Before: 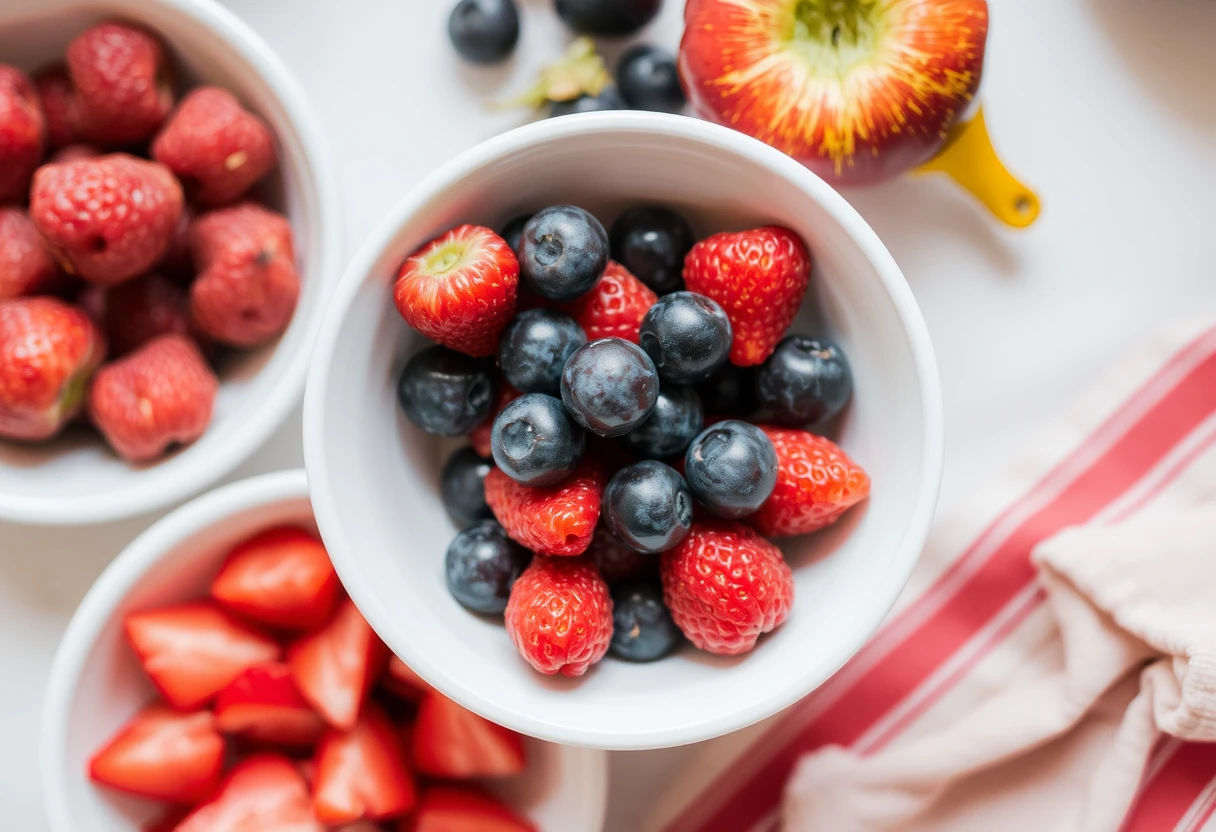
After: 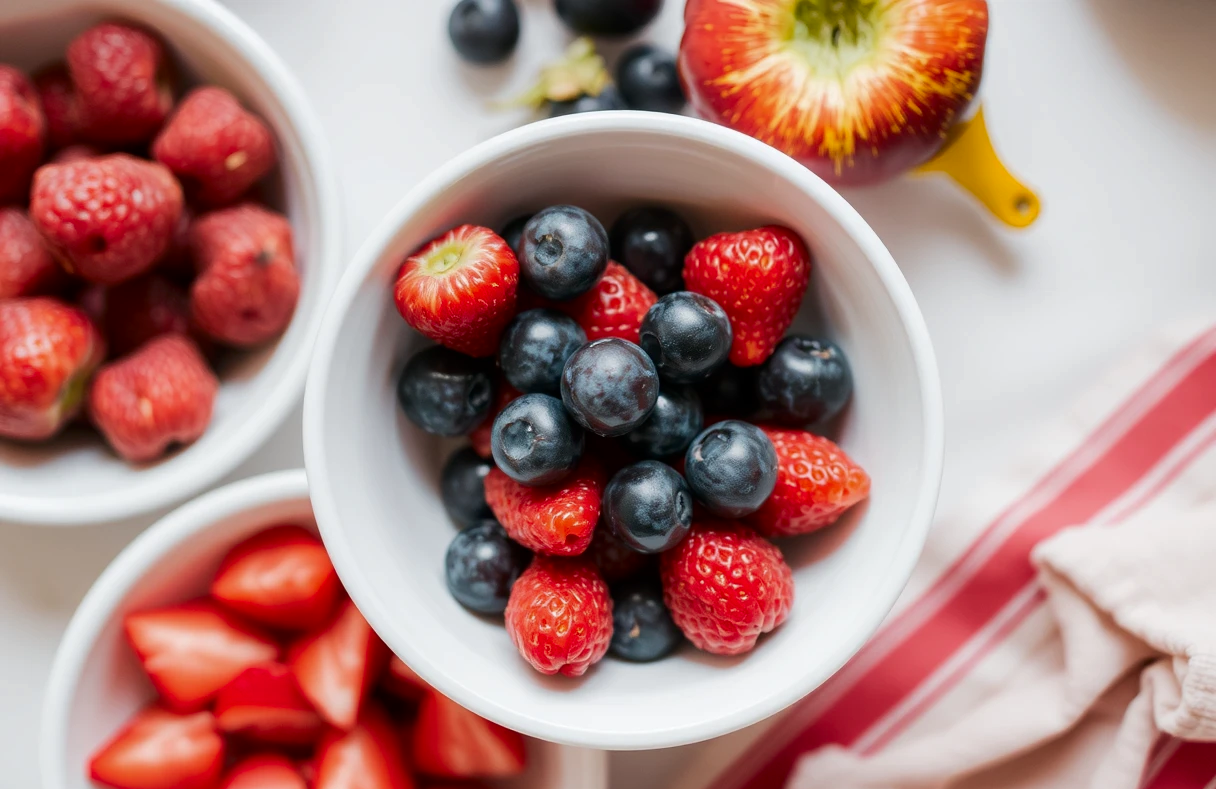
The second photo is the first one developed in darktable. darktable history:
contrast brightness saturation: brightness -0.09
crop and rotate: top 0%, bottom 5.097%
